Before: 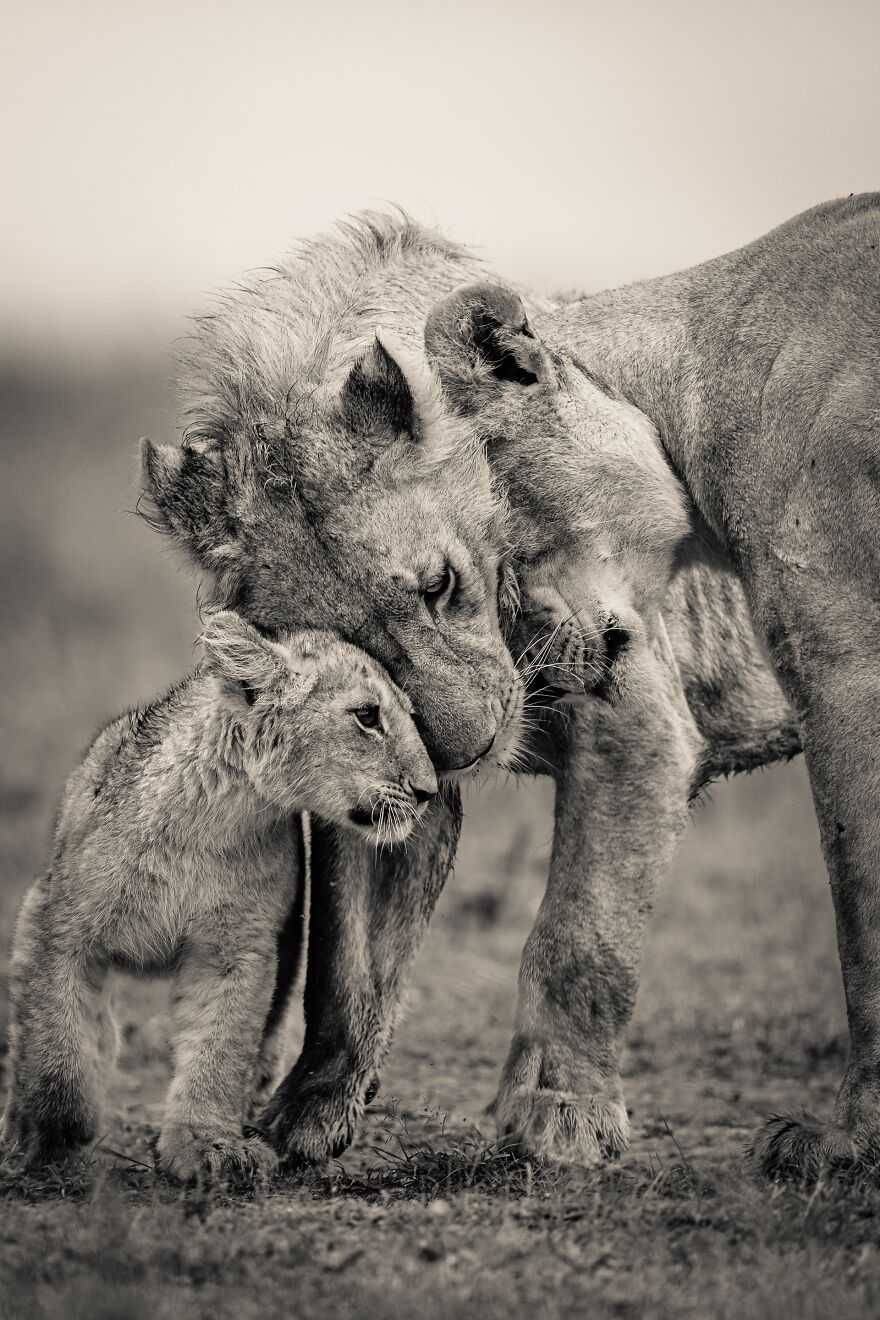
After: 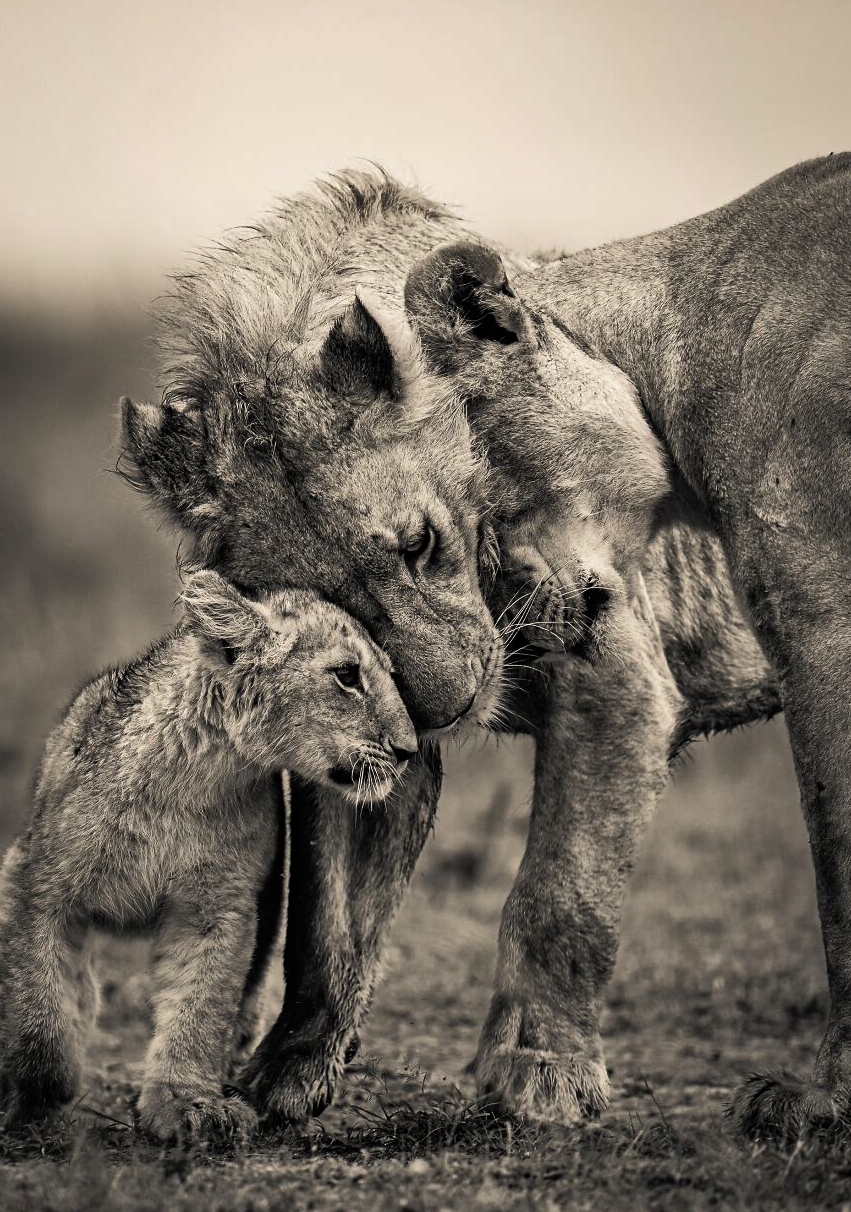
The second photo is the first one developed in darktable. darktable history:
color balance rgb: perceptual saturation grading › global saturation 19.49%, perceptual brilliance grading › highlights 3.424%, perceptual brilliance grading › mid-tones -18.667%, perceptual brilliance grading › shadows -40.911%, global vibrance 34.88%
crop: left 2.347%, top 3.172%, right 0.877%, bottom 4.956%
shadows and highlights: soften with gaussian
